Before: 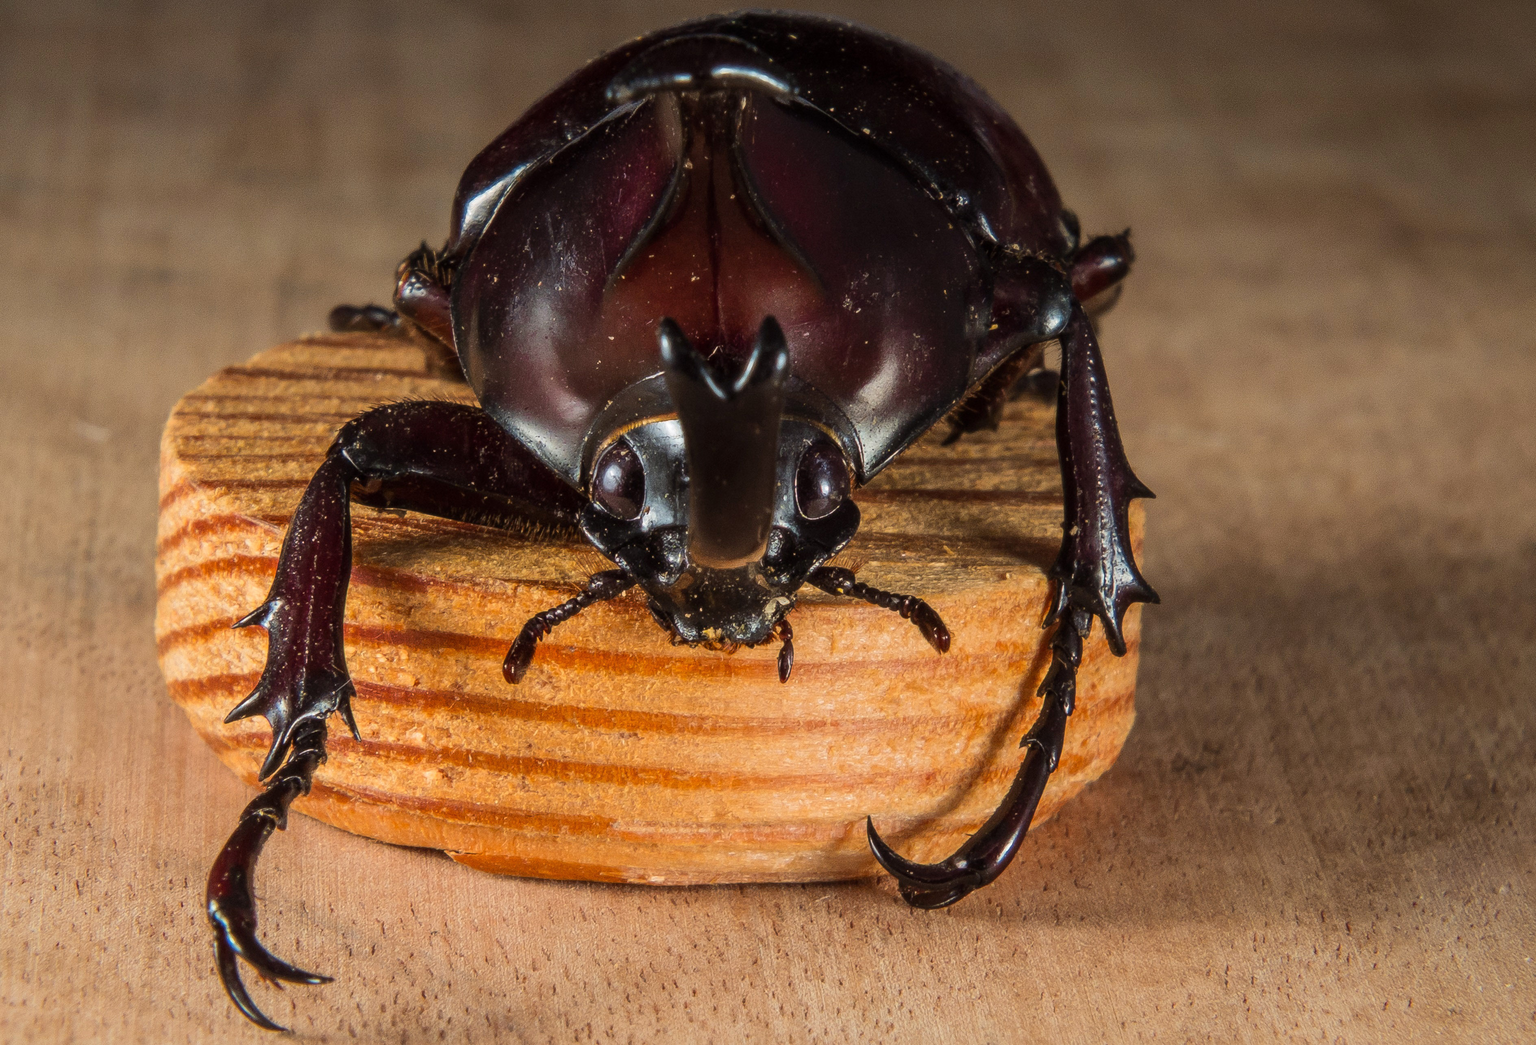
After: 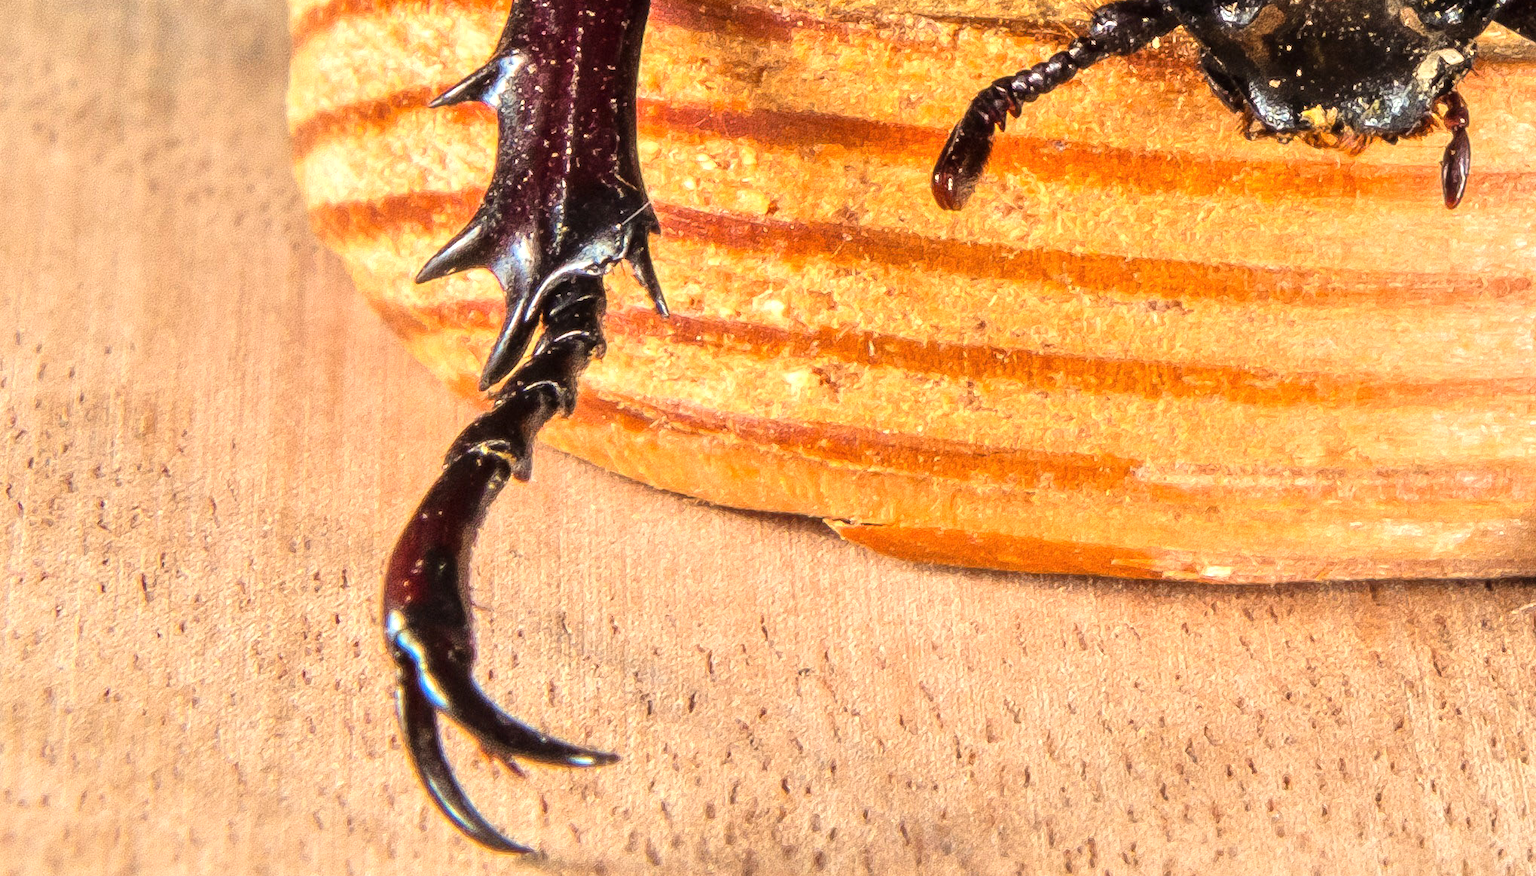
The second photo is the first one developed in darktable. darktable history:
tone equalizer: -7 EV 0.15 EV, -6 EV 0.596 EV, -5 EV 1.17 EV, -4 EV 1.34 EV, -3 EV 1.13 EV, -2 EV 0.6 EV, -1 EV 0.16 EV, smoothing diameter 2.1%, edges refinement/feathering 19.19, mask exposure compensation -1.57 EV, filter diffusion 5
crop and rotate: top 54.618%, right 46.018%, bottom 0.111%
